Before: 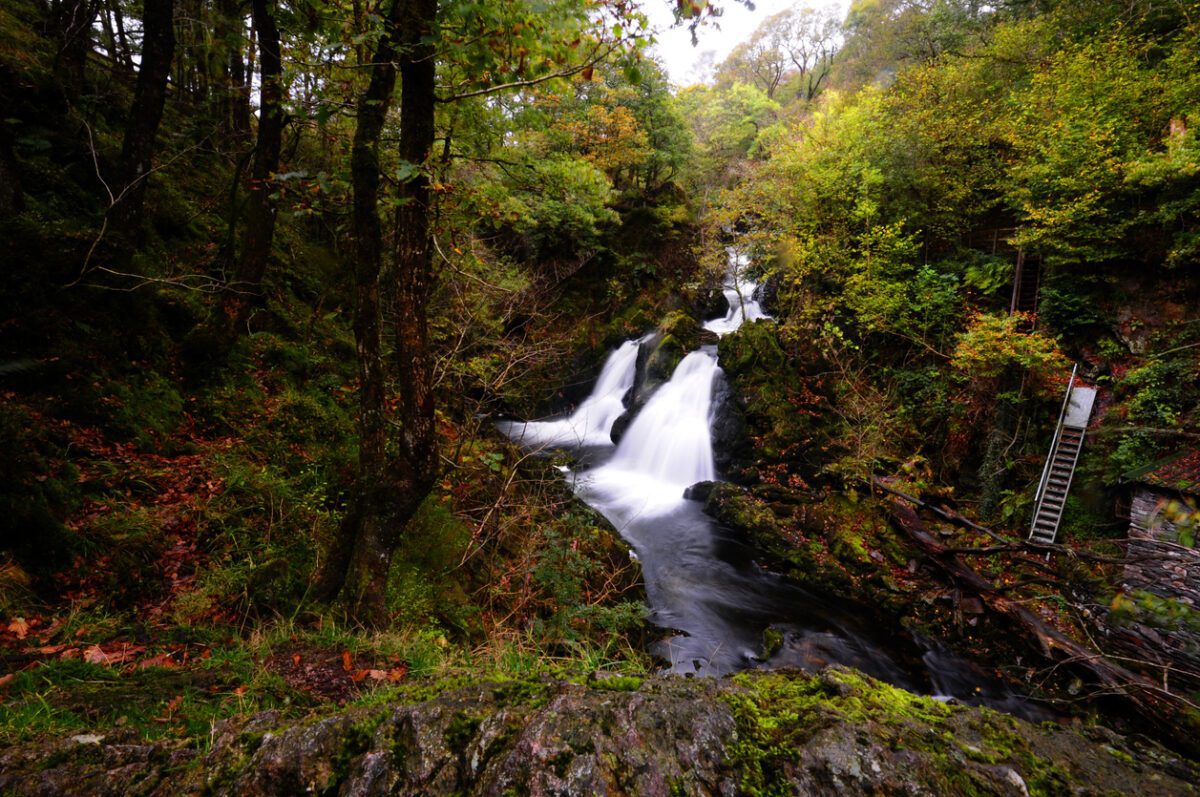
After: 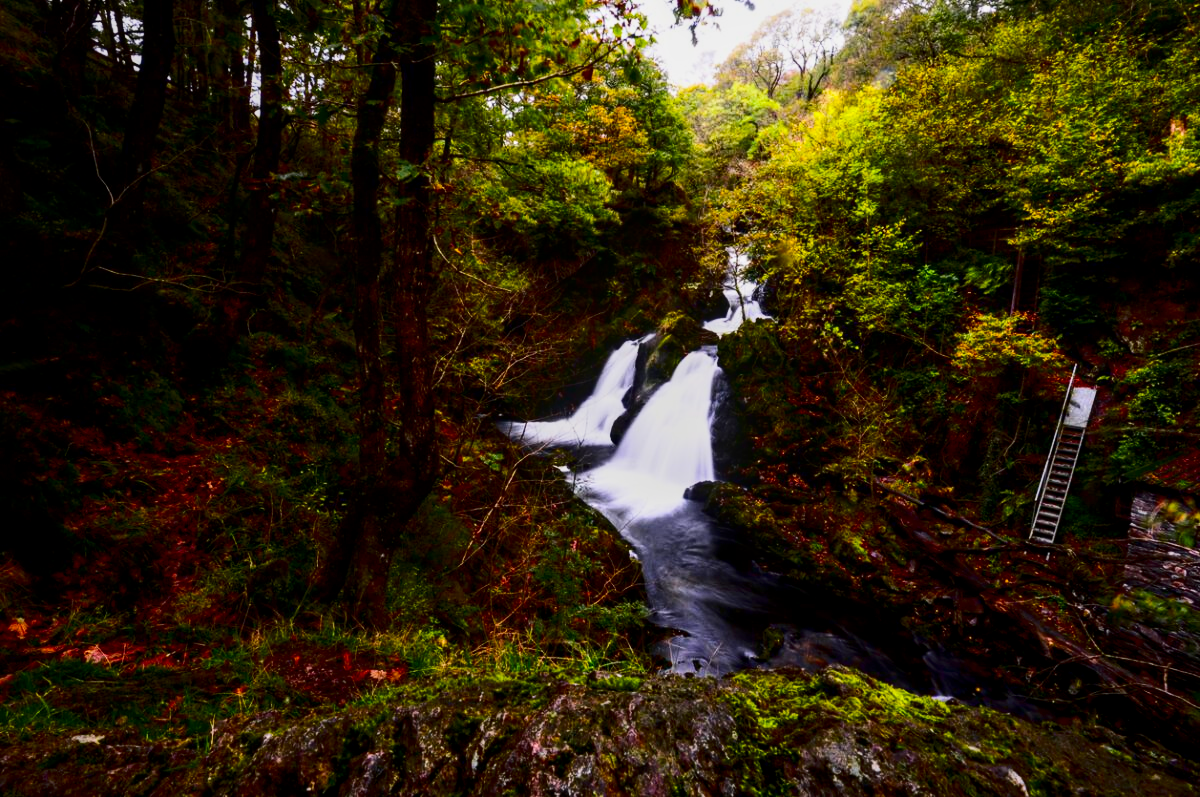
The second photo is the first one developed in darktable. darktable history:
local contrast: on, module defaults
sigmoid: contrast 1.22, skew 0.65
contrast brightness saturation: contrast 0.32, brightness -0.08, saturation 0.17
color balance rgb: perceptual saturation grading › global saturation 20%, global vibrance 20%
